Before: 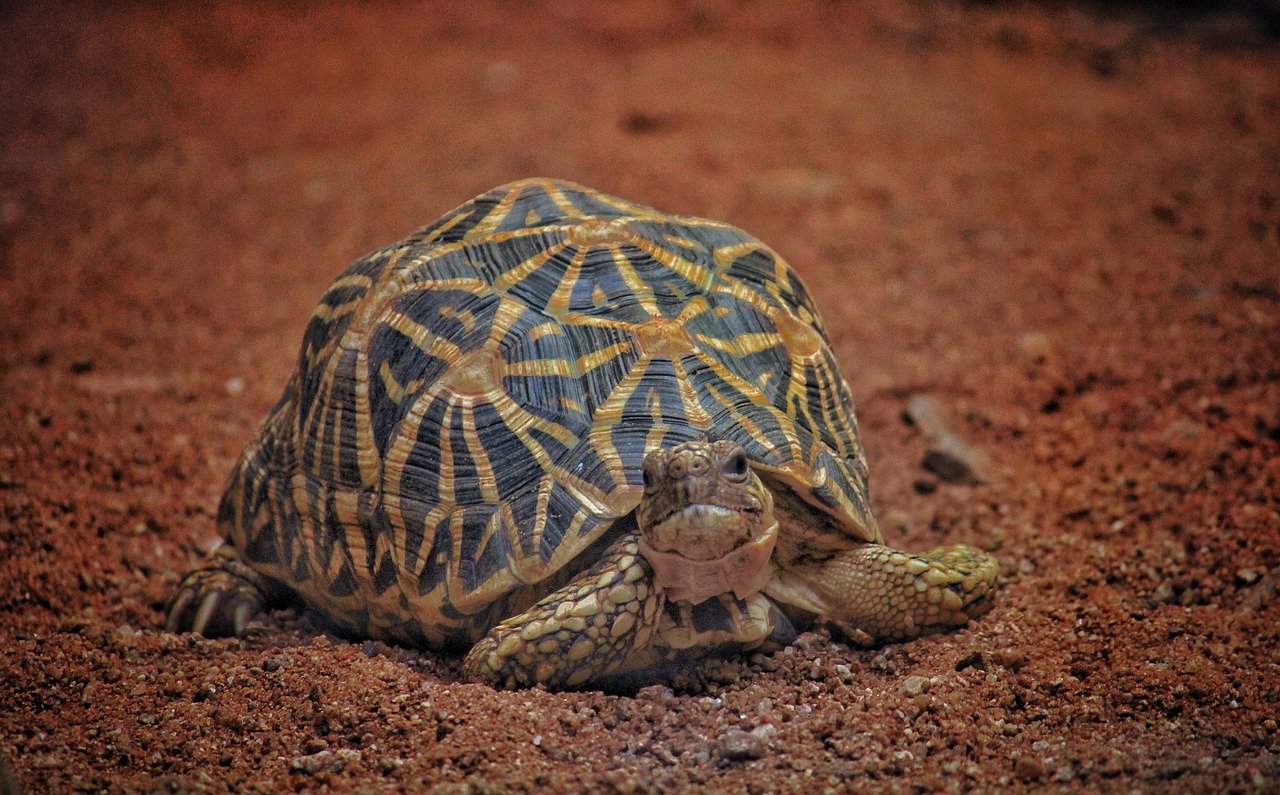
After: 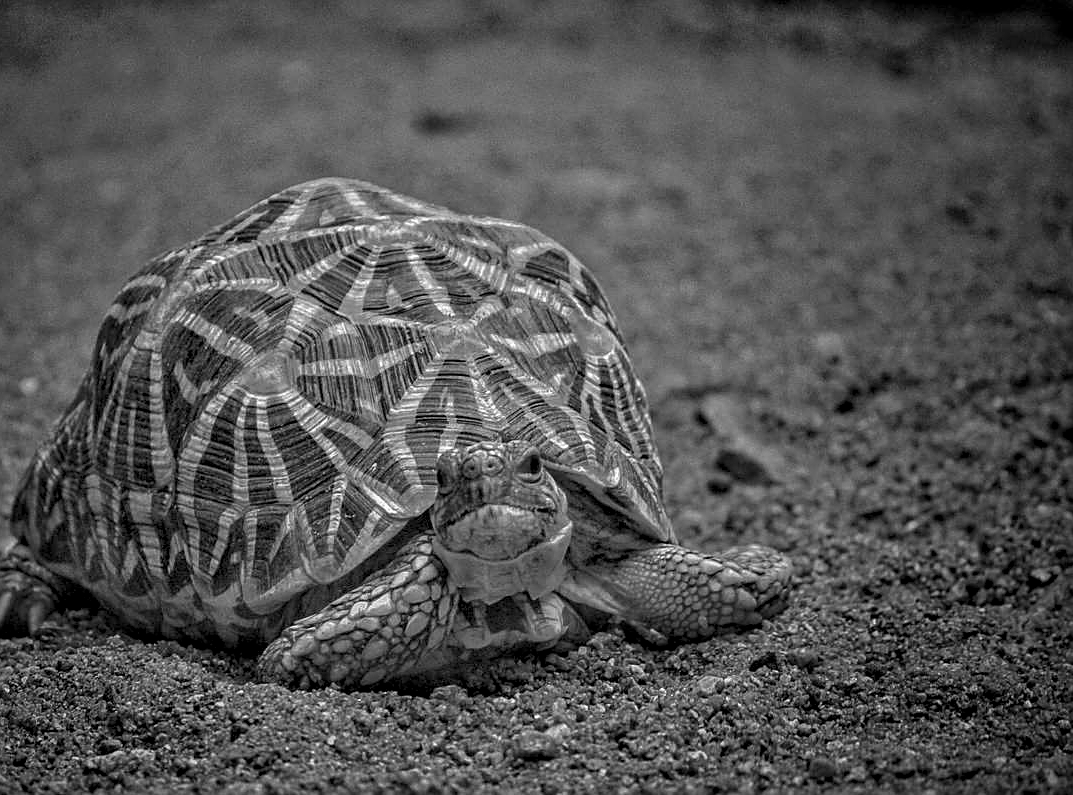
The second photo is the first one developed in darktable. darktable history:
crop: left 16.145%
sharpen: on, module defaults
monochrome: on, module defaults
local contrast: detail 130%
